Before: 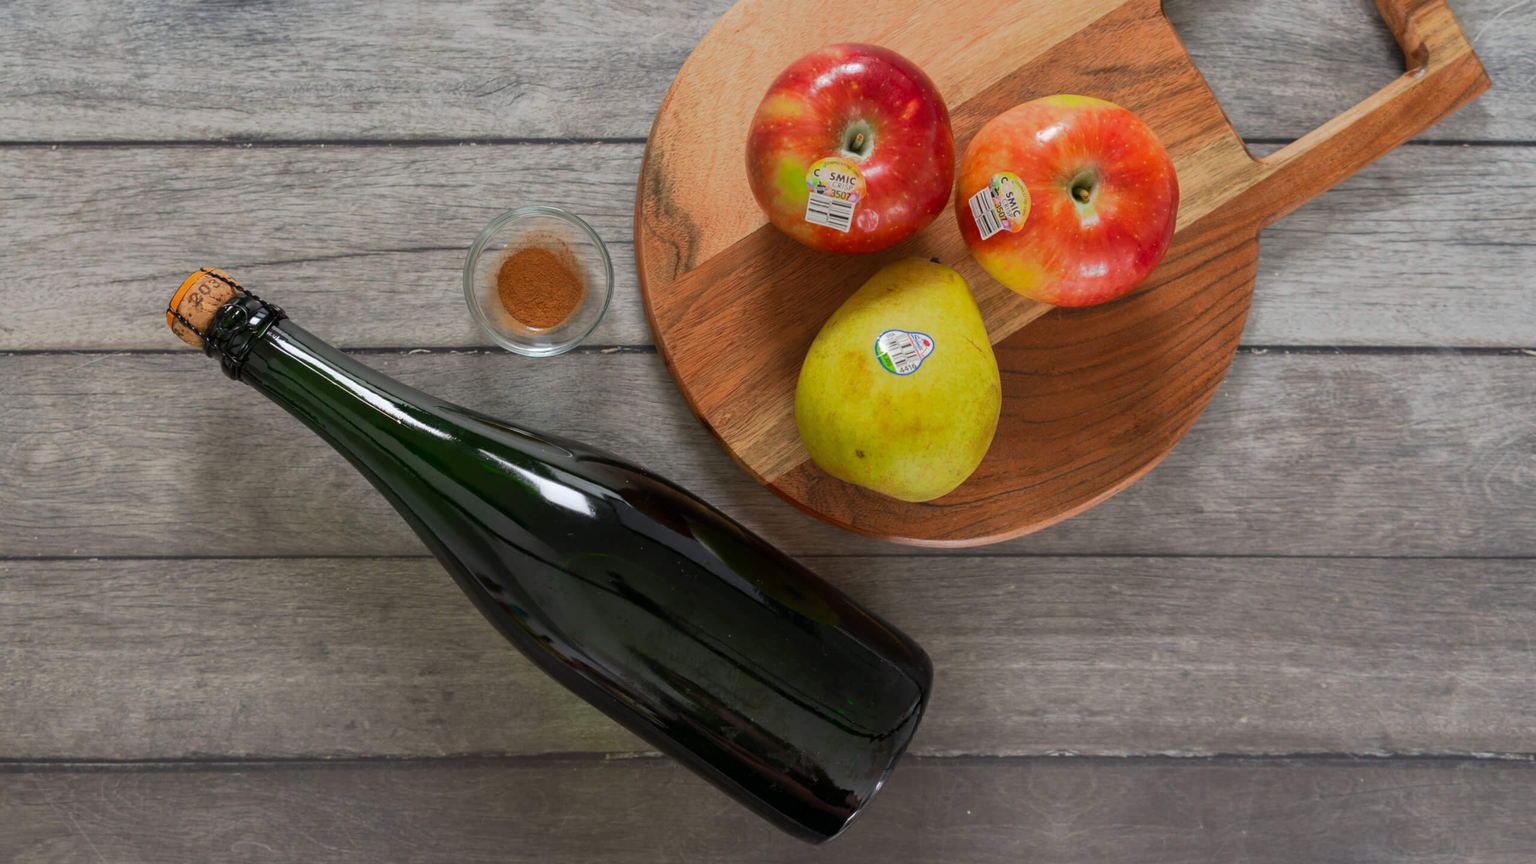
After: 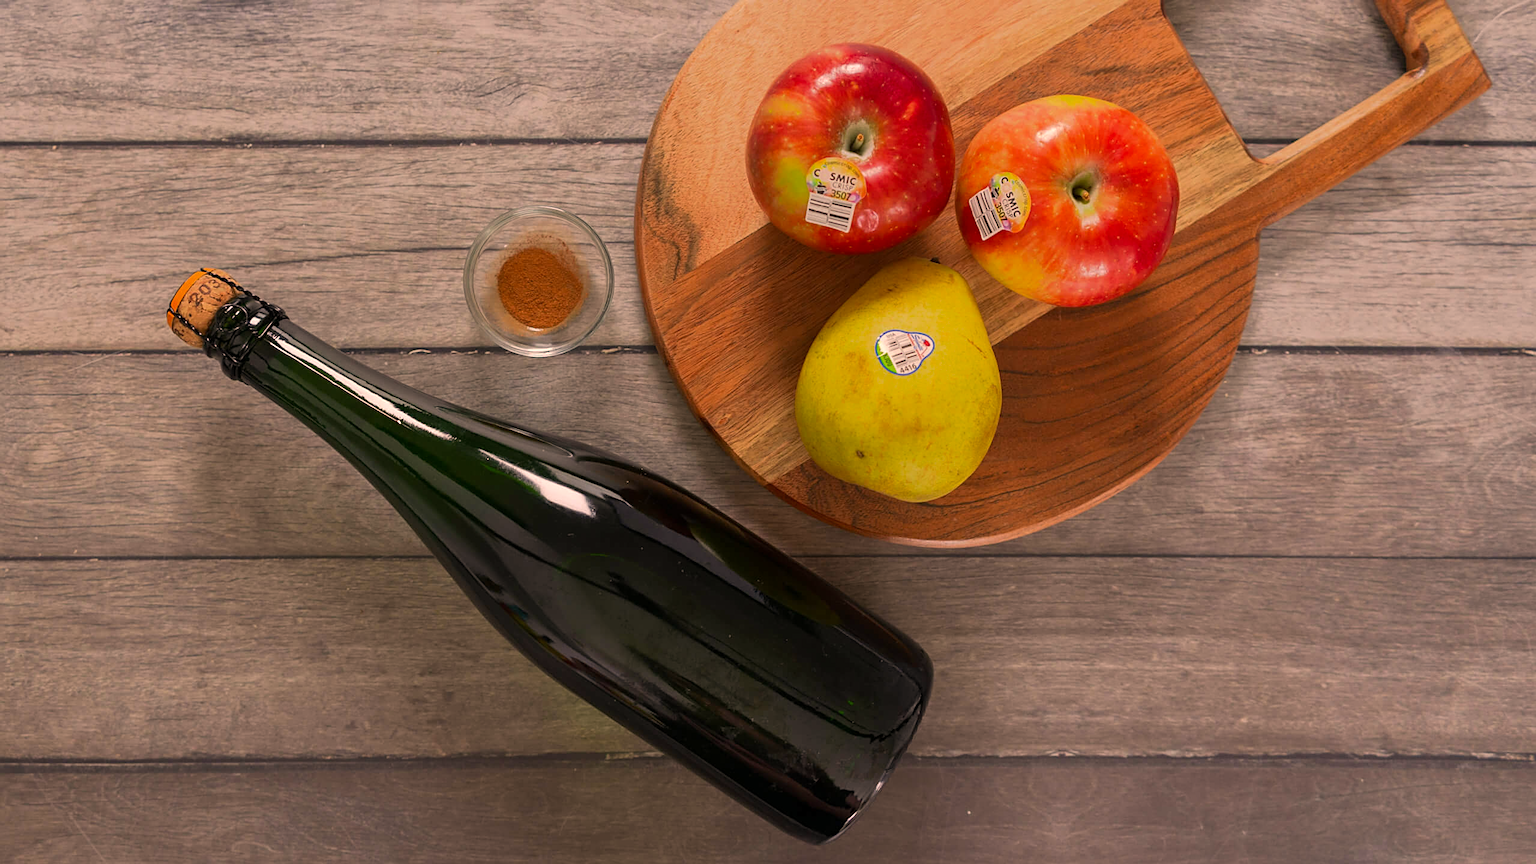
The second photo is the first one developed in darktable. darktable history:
color correction: highlights a* 17.45, highlights b* 19.04
sharpen: on, module defaults
